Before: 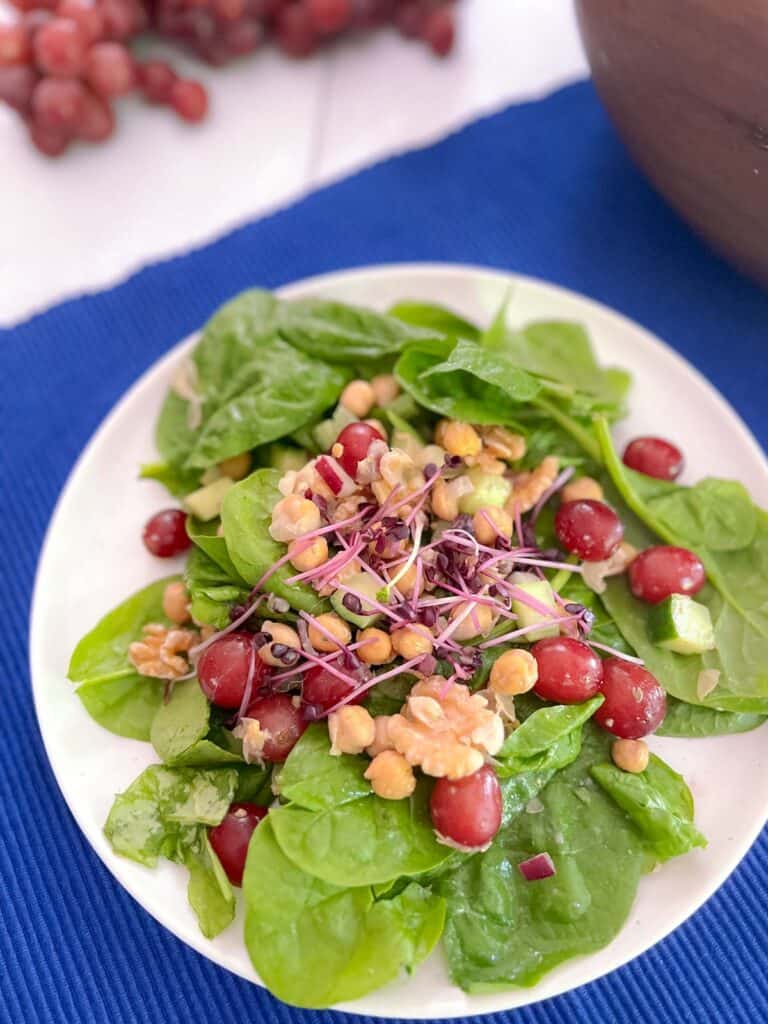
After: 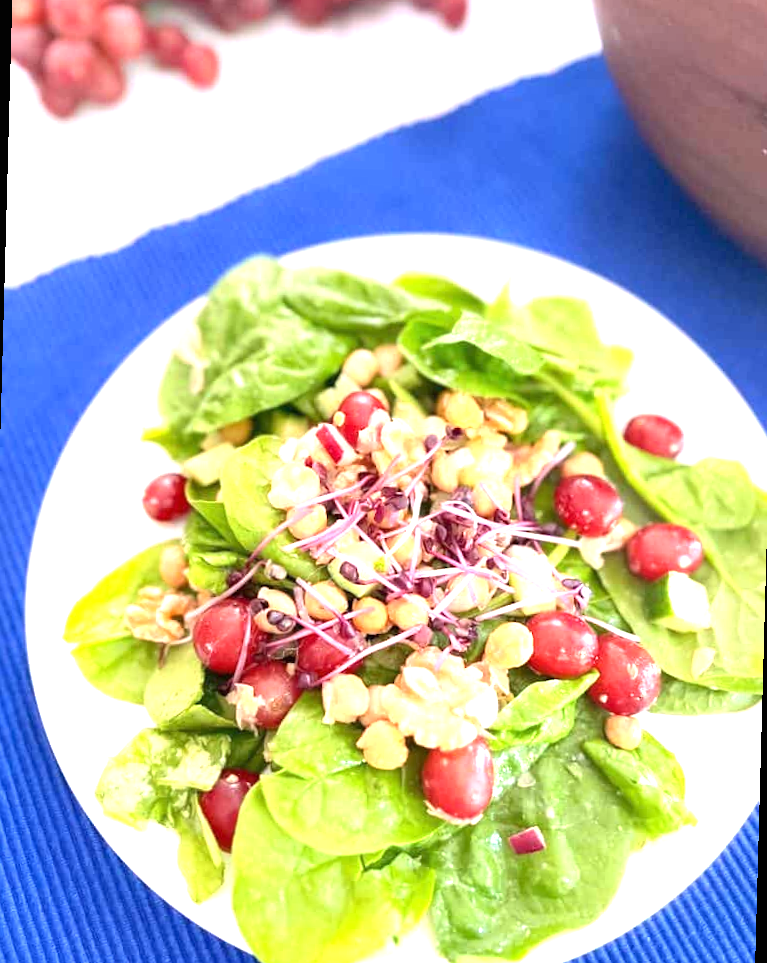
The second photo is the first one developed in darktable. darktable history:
rotate and perspective: rotation 1.57°, crop left 0.018, crop right 0.982, crop top 0.039, crop bottom 0.961
exposure: black level correction 0, exposure 1.388 EV, compensate exposure bias true, compensate highlight preservation false
